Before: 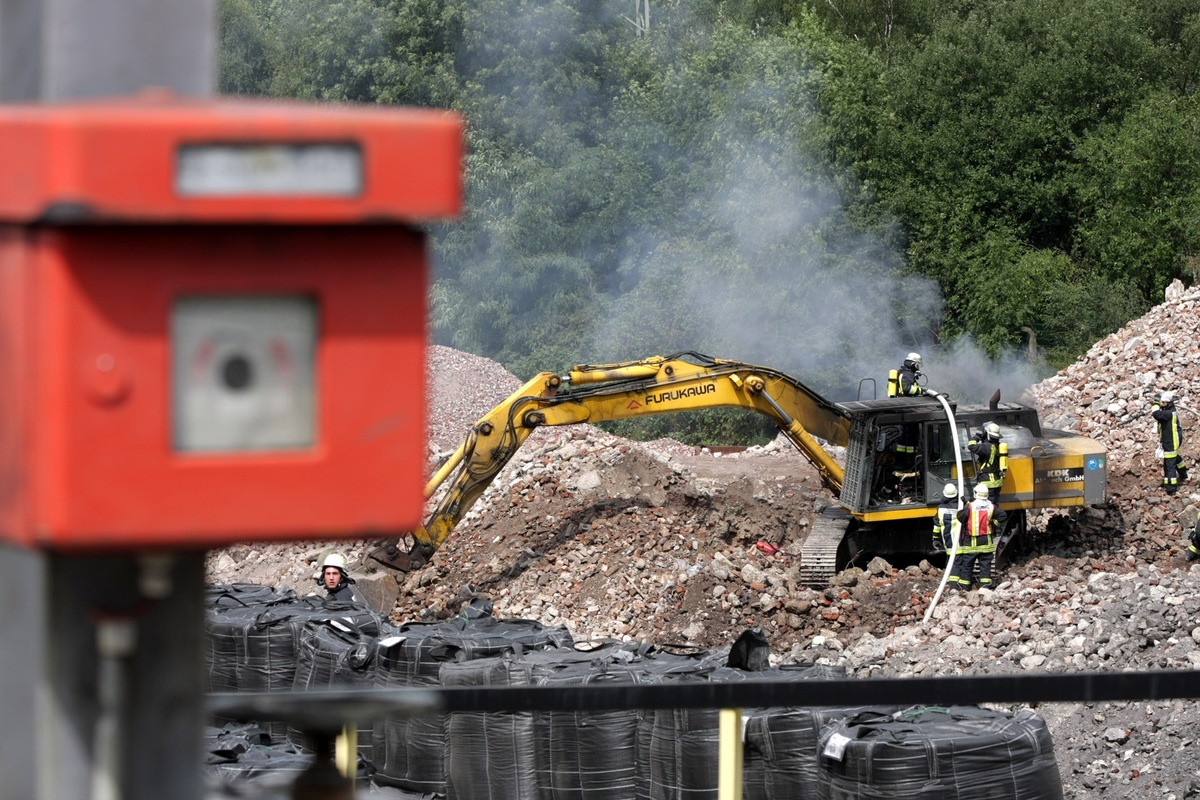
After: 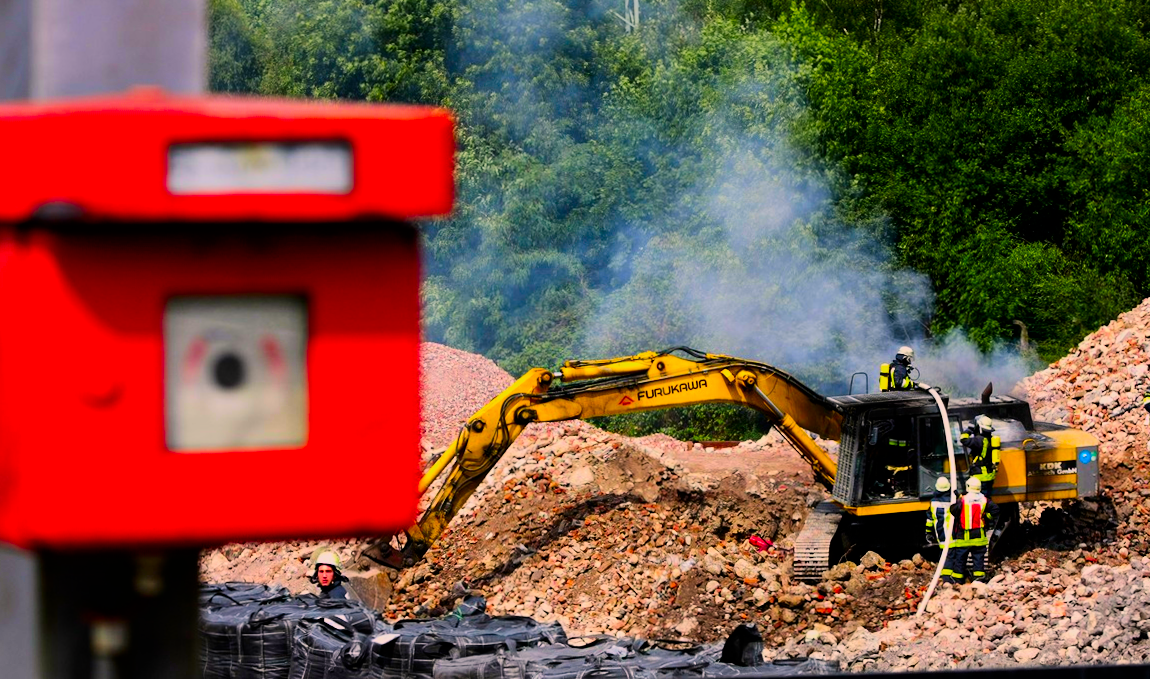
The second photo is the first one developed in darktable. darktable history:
contrast brightness saturation: contrast 0.256, brightness 0.022, saturation 0.86
filmic rgb: black relative exposure -6.1 EV, white relative exposure 6.96 EV, hardness 2.26, color science v6 (2022)
crop and rotate: angle 0.394°, left 0.217%, right 2.883%, bottom 14.244%
exposure: exposure -0.362 EV, compensate highlight preservation false
color balance rgb: power › hue 329.72°, highlights gain › chroma 2.026%, highlights gain › hue 46.49°, global offset › luminance 0.263%, perceptual saturation grading › global saturation 25.363%, perceptual brilliance grading › highlights 11.683%, global vibrance 43.057%
